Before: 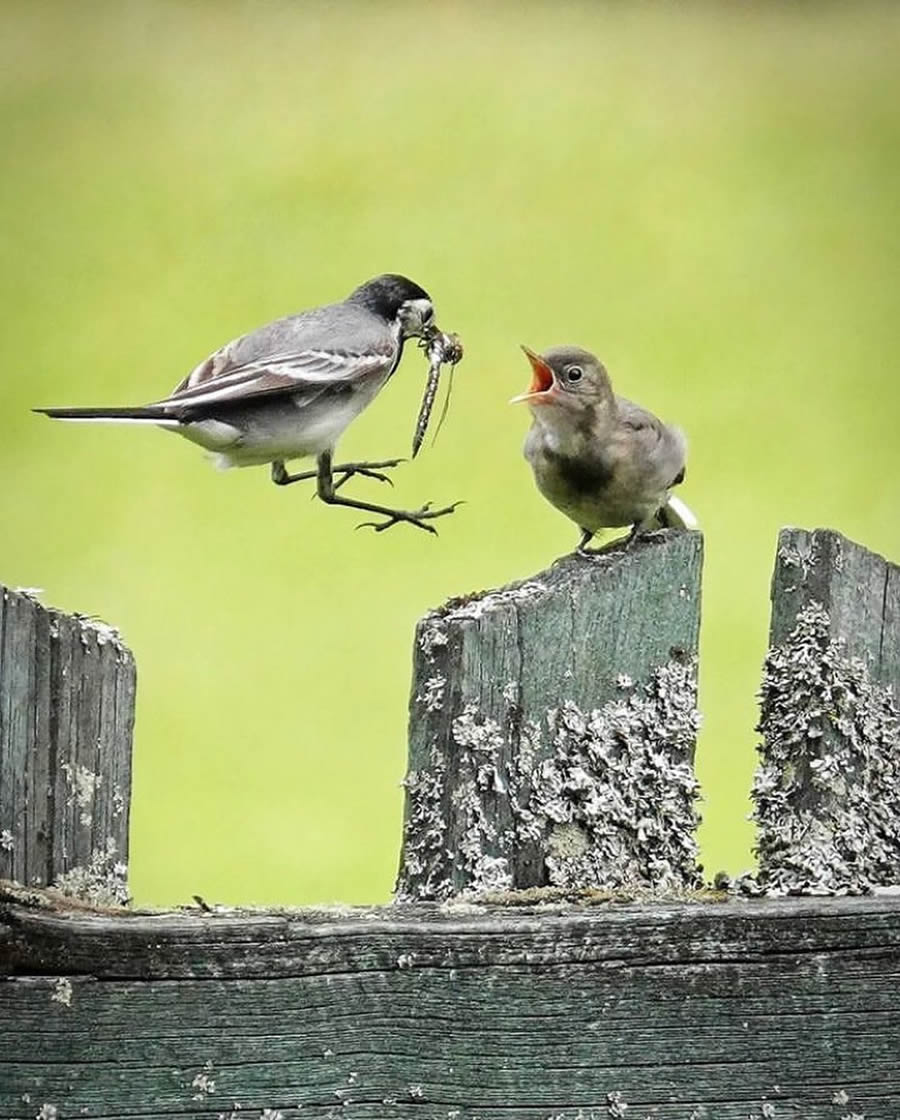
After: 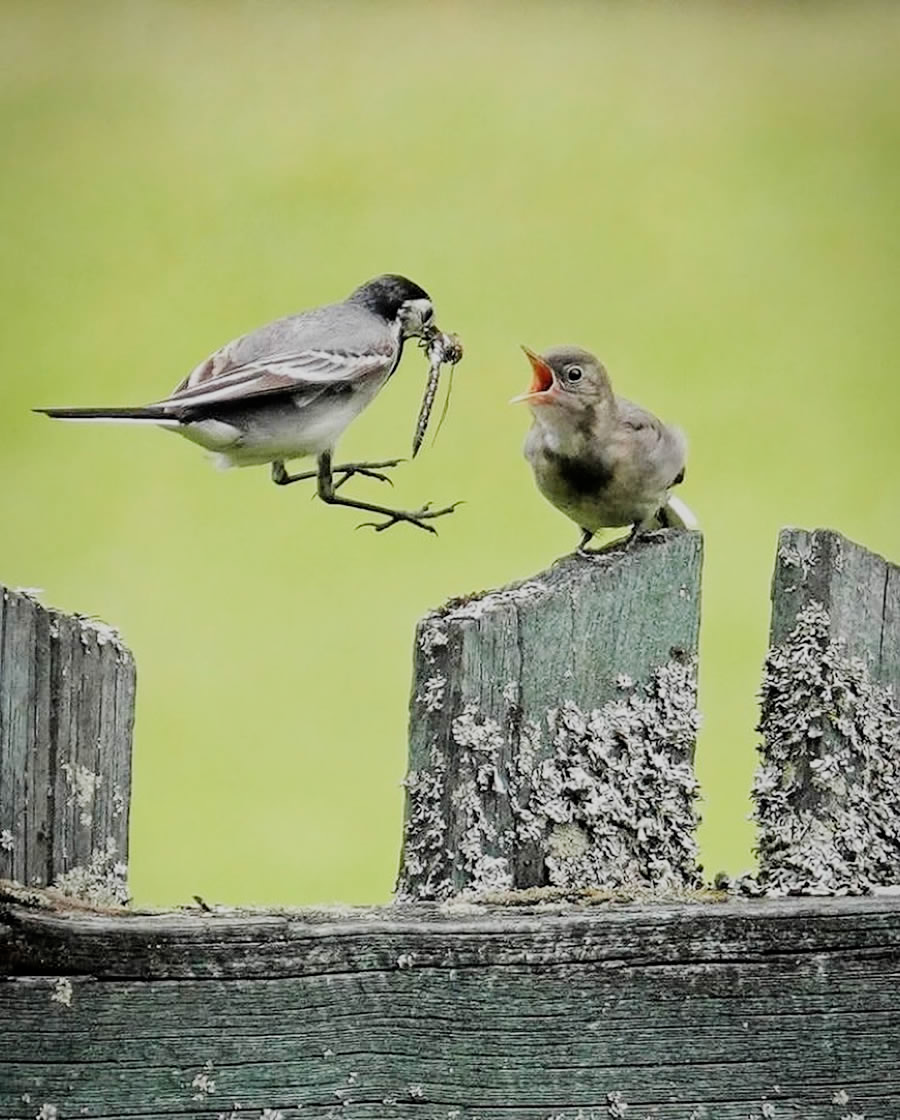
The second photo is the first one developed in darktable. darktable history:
filmic rgb: black relative exposure -7.65 EV, white relative exposure 4.56 EV, hardness 3.61
exposure: exposure 0.125 EV, compensate exposure bias true, compensate highlight preservation false
